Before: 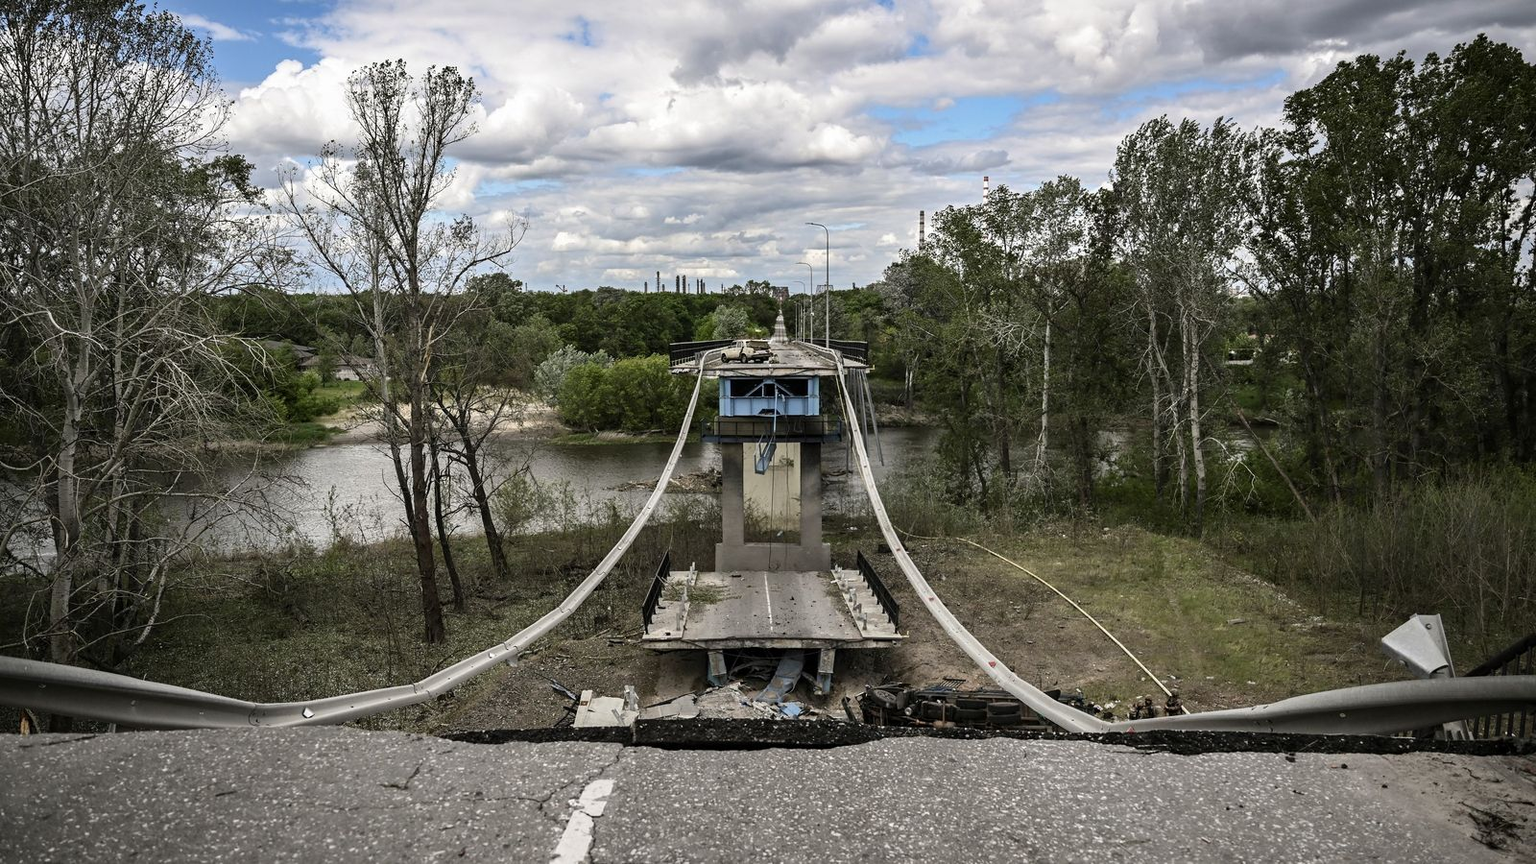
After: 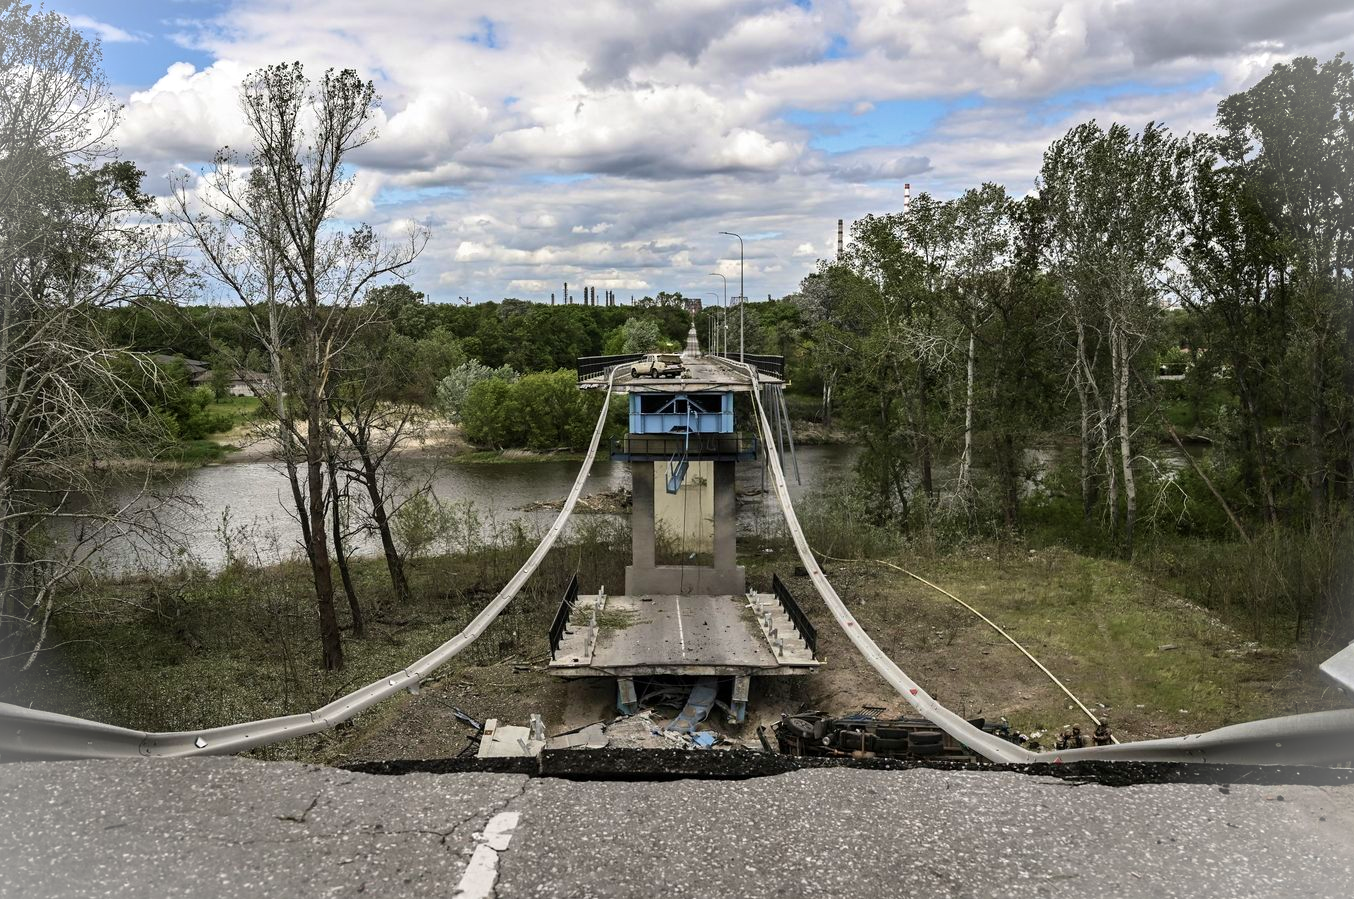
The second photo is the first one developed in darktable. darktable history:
exposure: compensate exposure bias true, compensate highlight preservation false
crop: left 7.508%, right 7.853%
velvia: on, module defaults
vignetting: fall-off start 99.24%, brightness 0.313, saturation -0.001, width/height ratio 1.304
